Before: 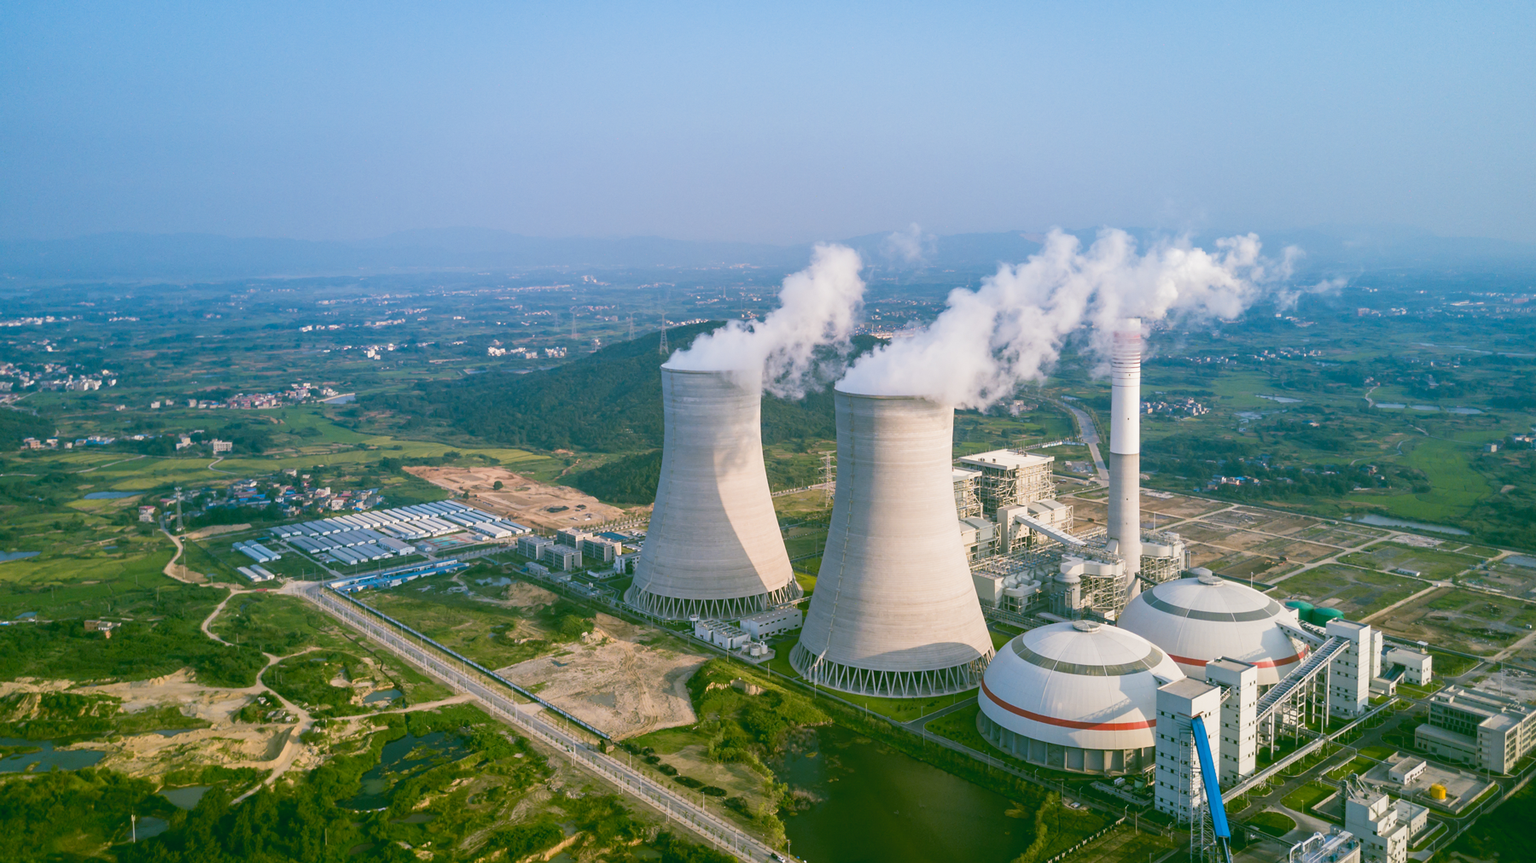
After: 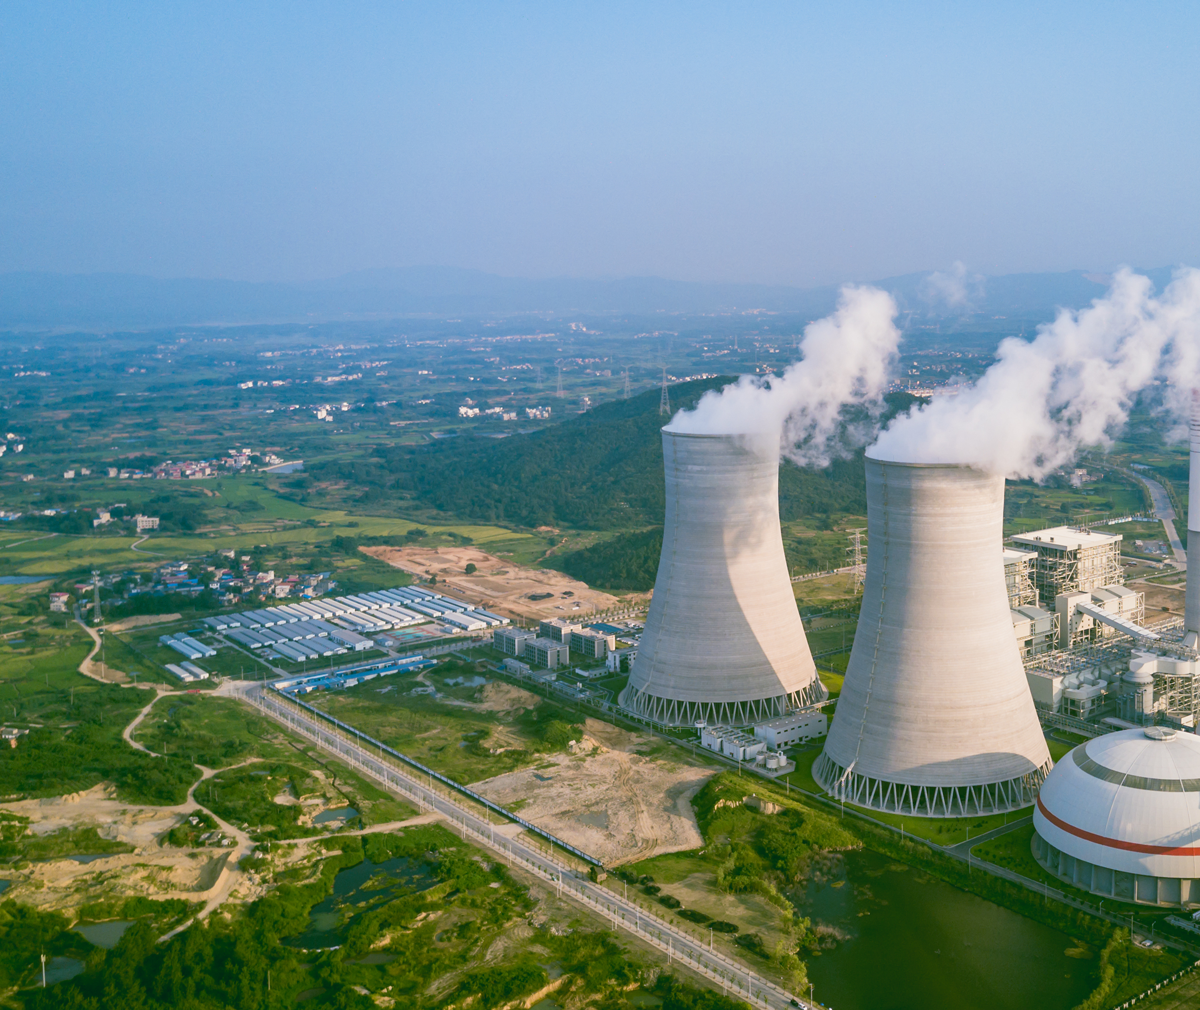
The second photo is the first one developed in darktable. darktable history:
crop and rotate: left 6.32%, right 27.004%
